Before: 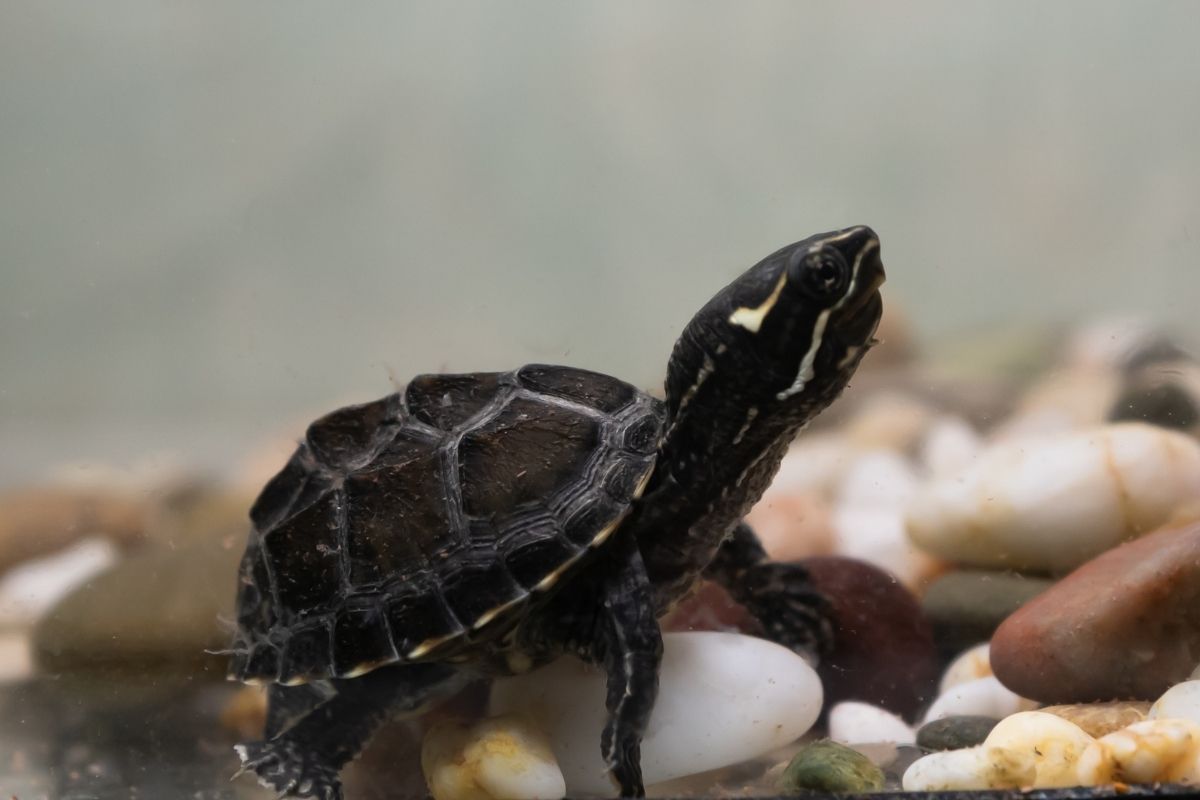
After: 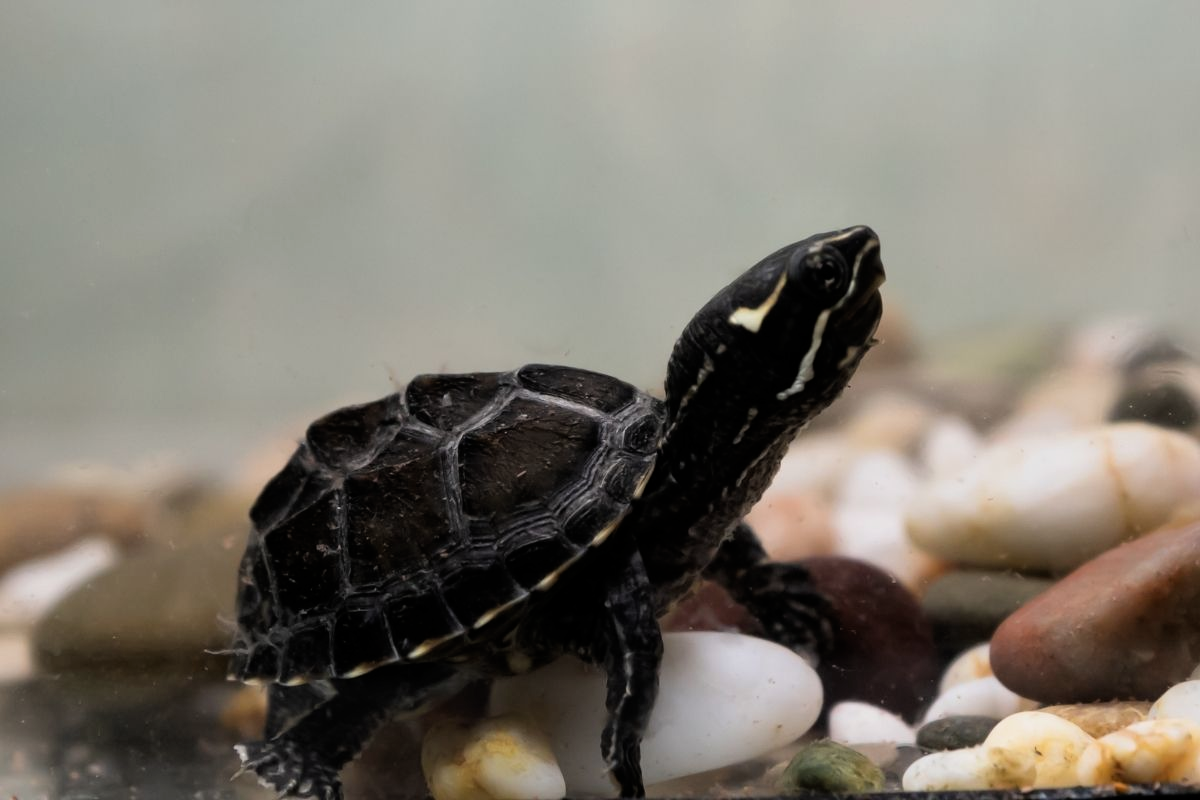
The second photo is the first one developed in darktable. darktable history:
filmic rgb: black relative exposure -12.8 EV, white relative exposure 2.8 EV, threshold 3 EV, target black luminance 0%, hardness 8.54, latitude 70.41%, contrast 1.133, shadows ↔ highlights balance -0.395%, color science v4 (2020), enable highlight reconstruction true
